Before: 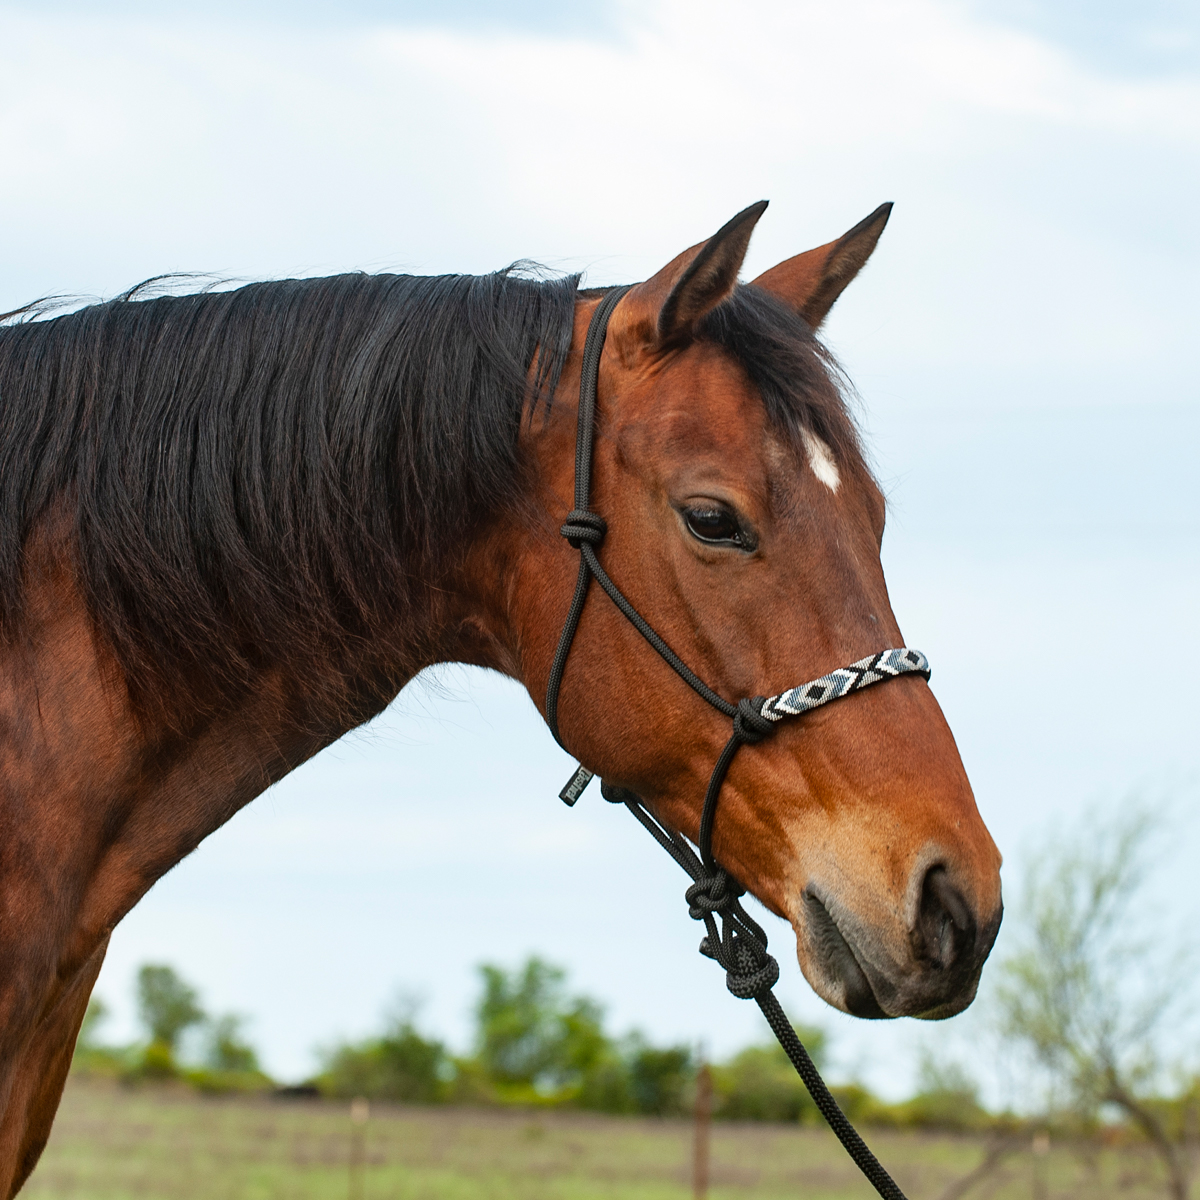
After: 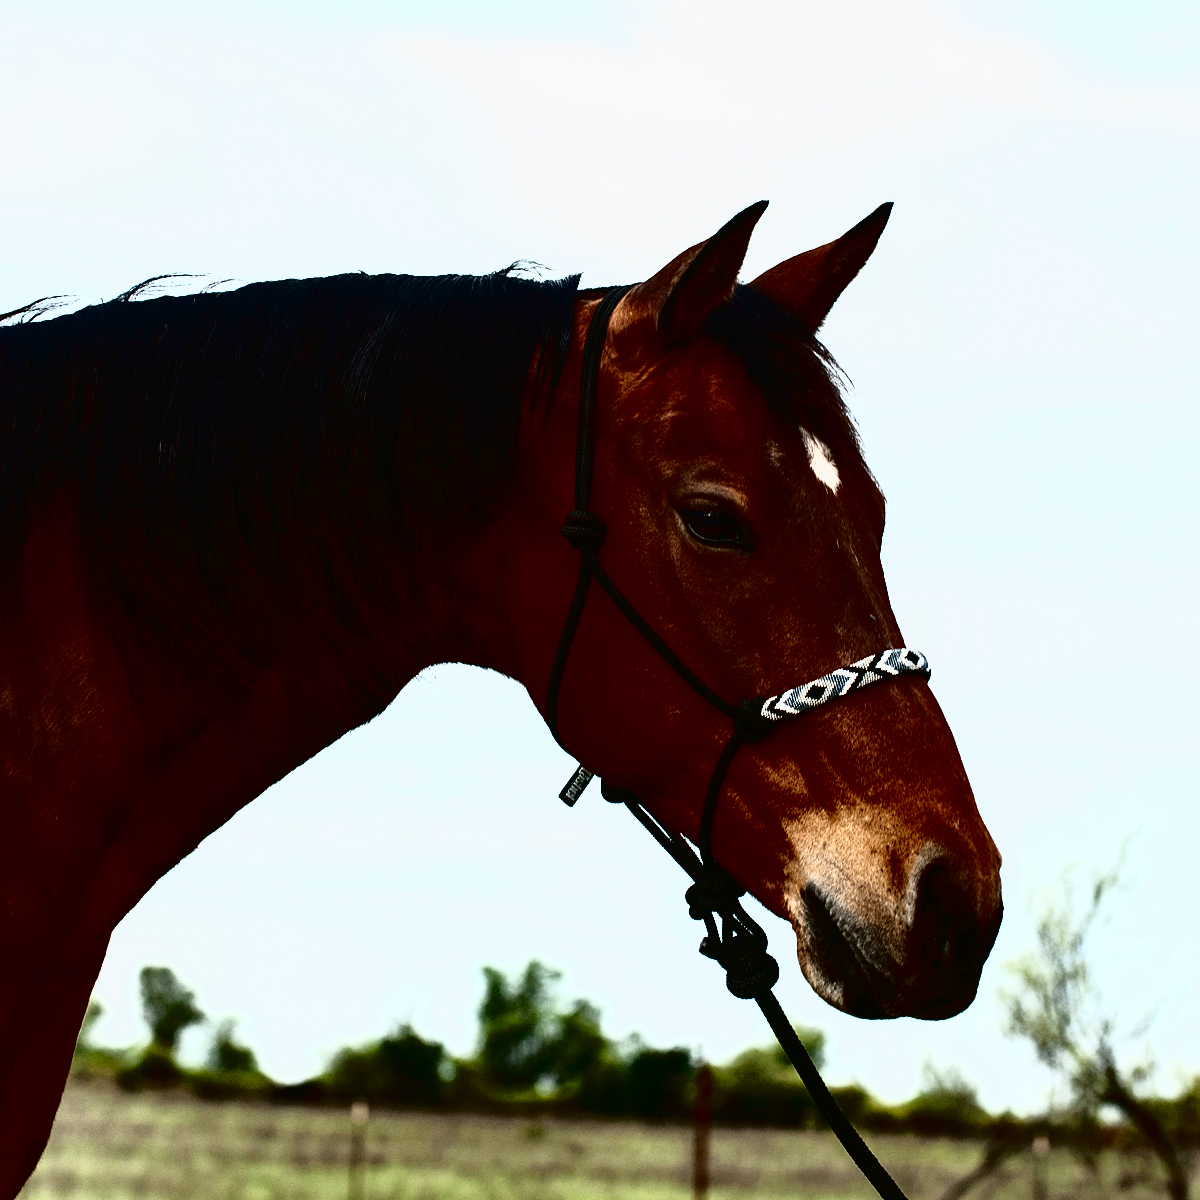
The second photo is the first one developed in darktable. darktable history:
tone curve: curves: ch0 [(0, 0) (0.003, 0.005) (0.011, 0.005) (0.025, 0.006) (0.044, 0.008) (0.069, 0.01) (0.1, 0.012) (0.136, 0.015) (0.177, 0.019) (0.224, 0.017) (0.277, 0.015) (0.335, 0.018) (0.399, 0.043) (0.468, 0.118) (0.543, 0.349) (0.623, 0.591) (0.709, 0.88) (0.801, 0.983) (0.898, 0.973) (1, 1)], color space Lab, independent channels, preserve colors none
contrast brightness saturation: contrast -0.119
